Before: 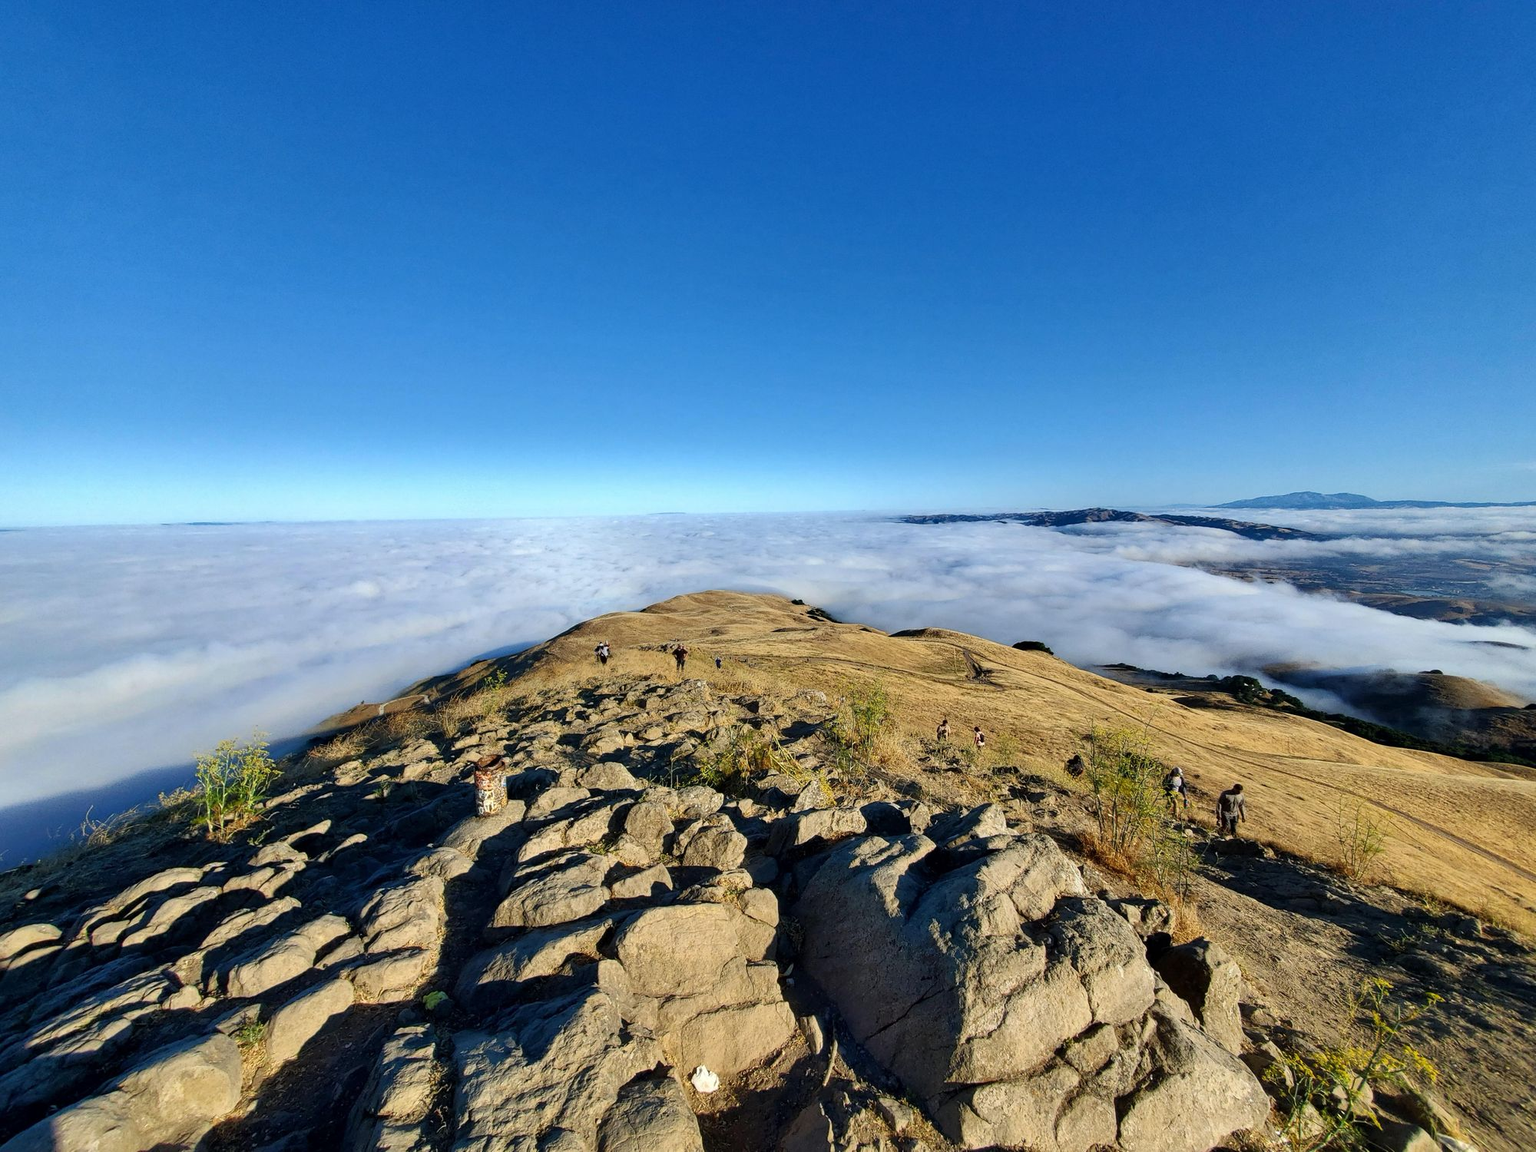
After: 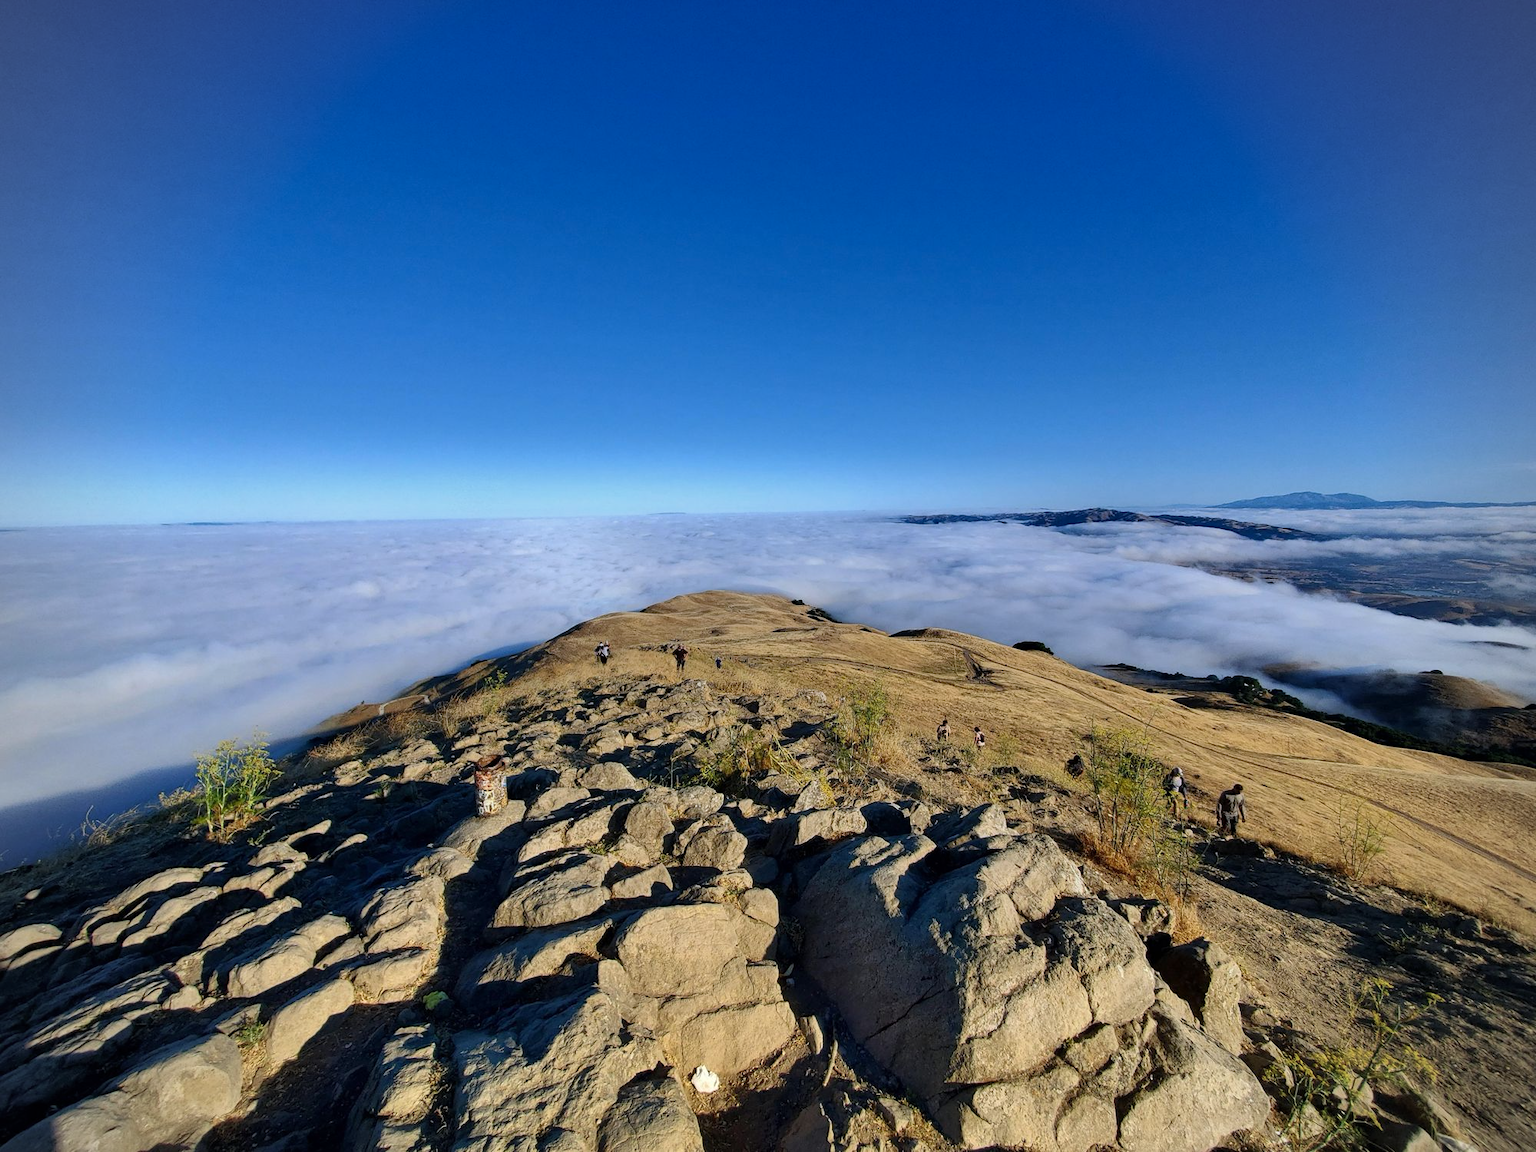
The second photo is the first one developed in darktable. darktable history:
graduated density: hue 238.83°, saturation 50%
vignetting: fall-off radius 60.92%
